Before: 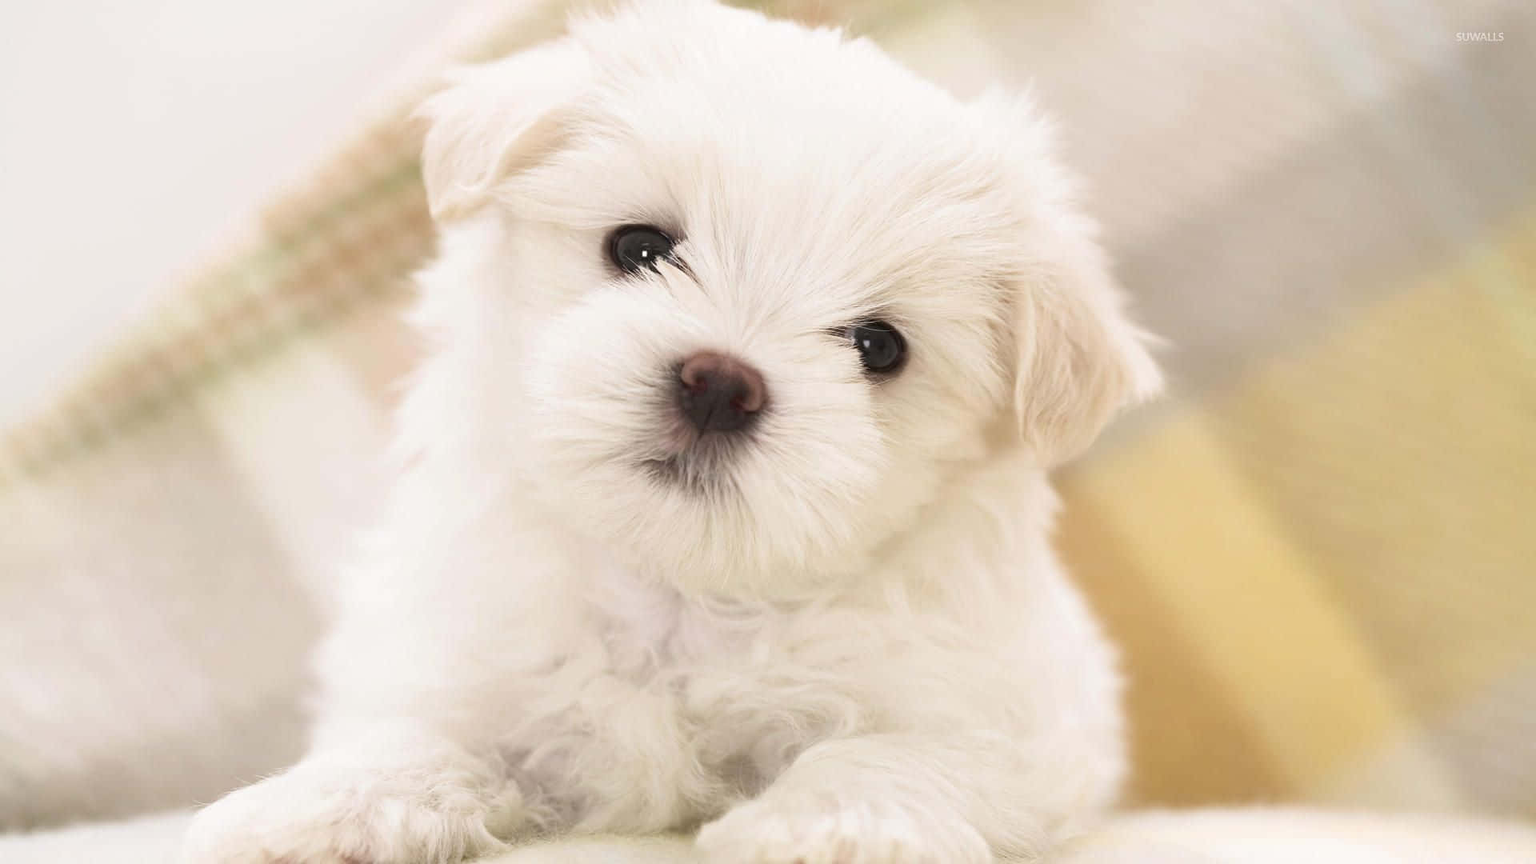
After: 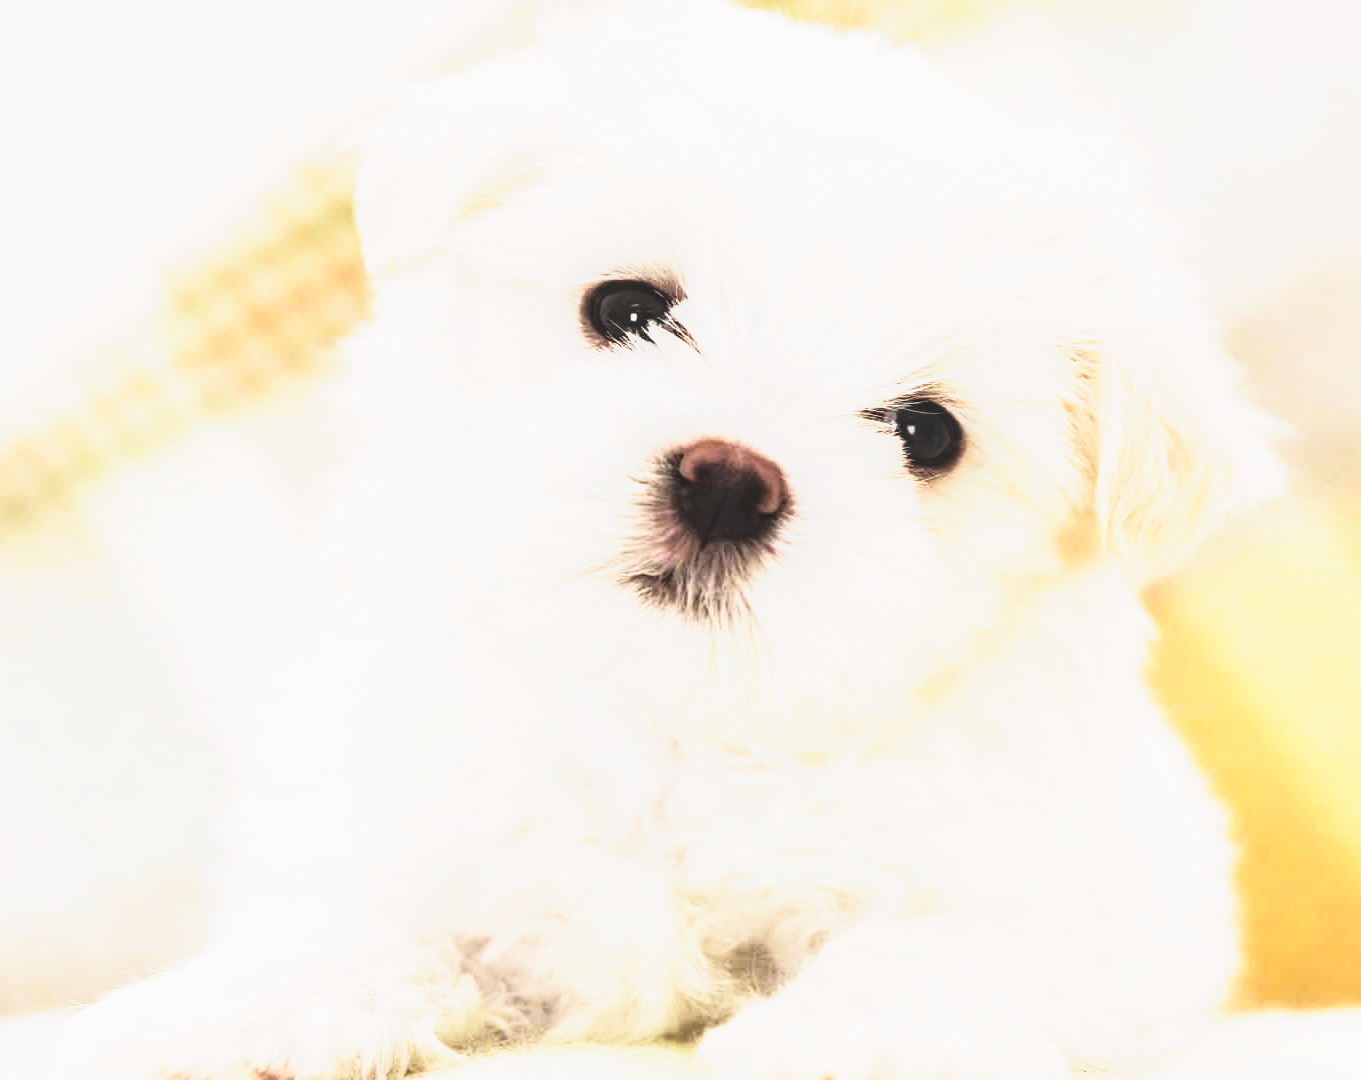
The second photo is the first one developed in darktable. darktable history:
tone equalizer: -8 EV -0.383 EV, -7 EV -0.399 EV, -6 EV -0.352 EV, -5 EV -0.225 EV, -3 EV 0.235 EV, -2 EV 0.357 EV, -1 EV 0.376 EV, +0 EV 0.398 EV
crop and rotate: left 8.969%, right 20.136%
contrast brightness saturation: contrast 0.278
base curve: curves: ch0 [(0, 0.036) (0.007, 0.037) (0.604, 0.887) (1, 1)], preserve colors none
shadows and highlights: shadows -20.52, white point adjustment -1.83, highlights -34.77
local contrast: detail 130%
